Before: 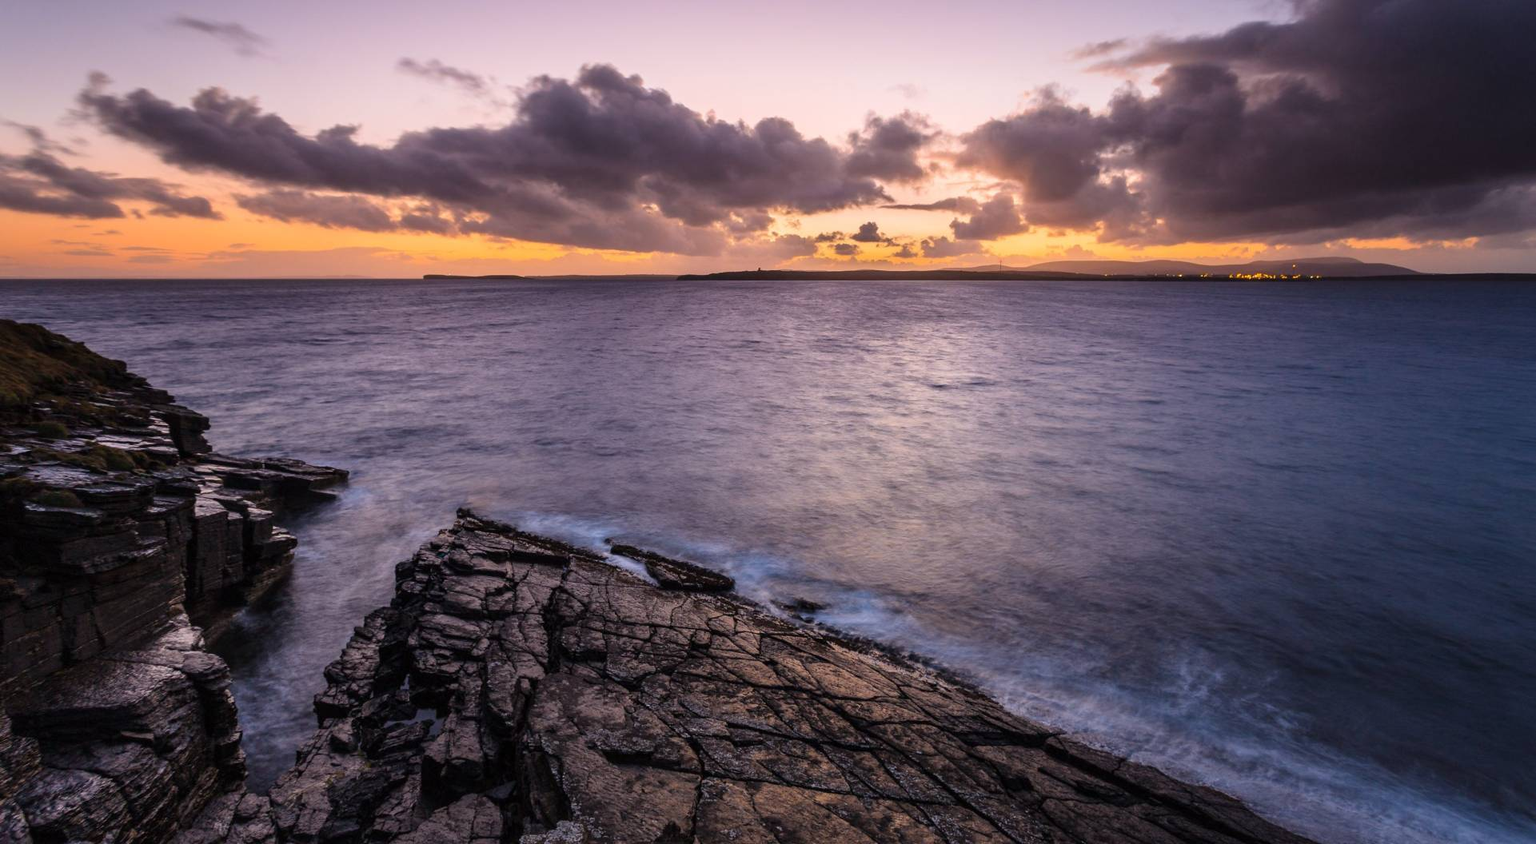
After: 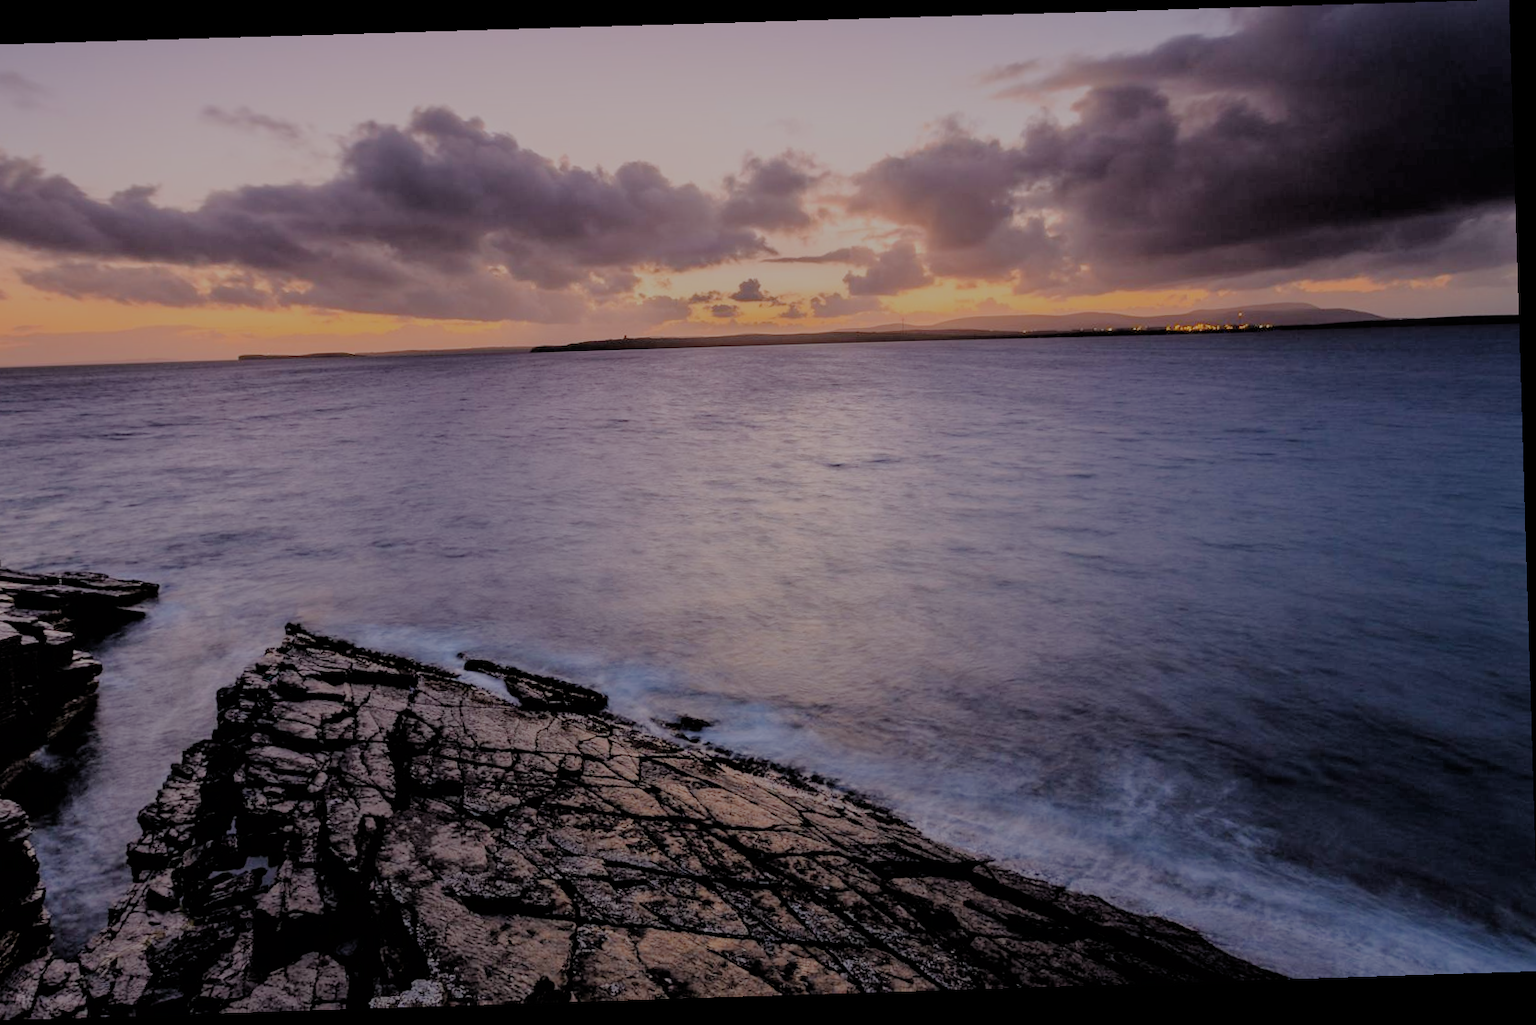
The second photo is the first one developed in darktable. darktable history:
filmic rgb: black relative exposure -4.42 EV, white relative exposure 6.58 EV, hardness 1.85, contrast 0.5
rotate and perspective: rotation -1.77°, lens shift (horizontal) 0.004, automatic cropping off
crop and rotate: left 14.584%
